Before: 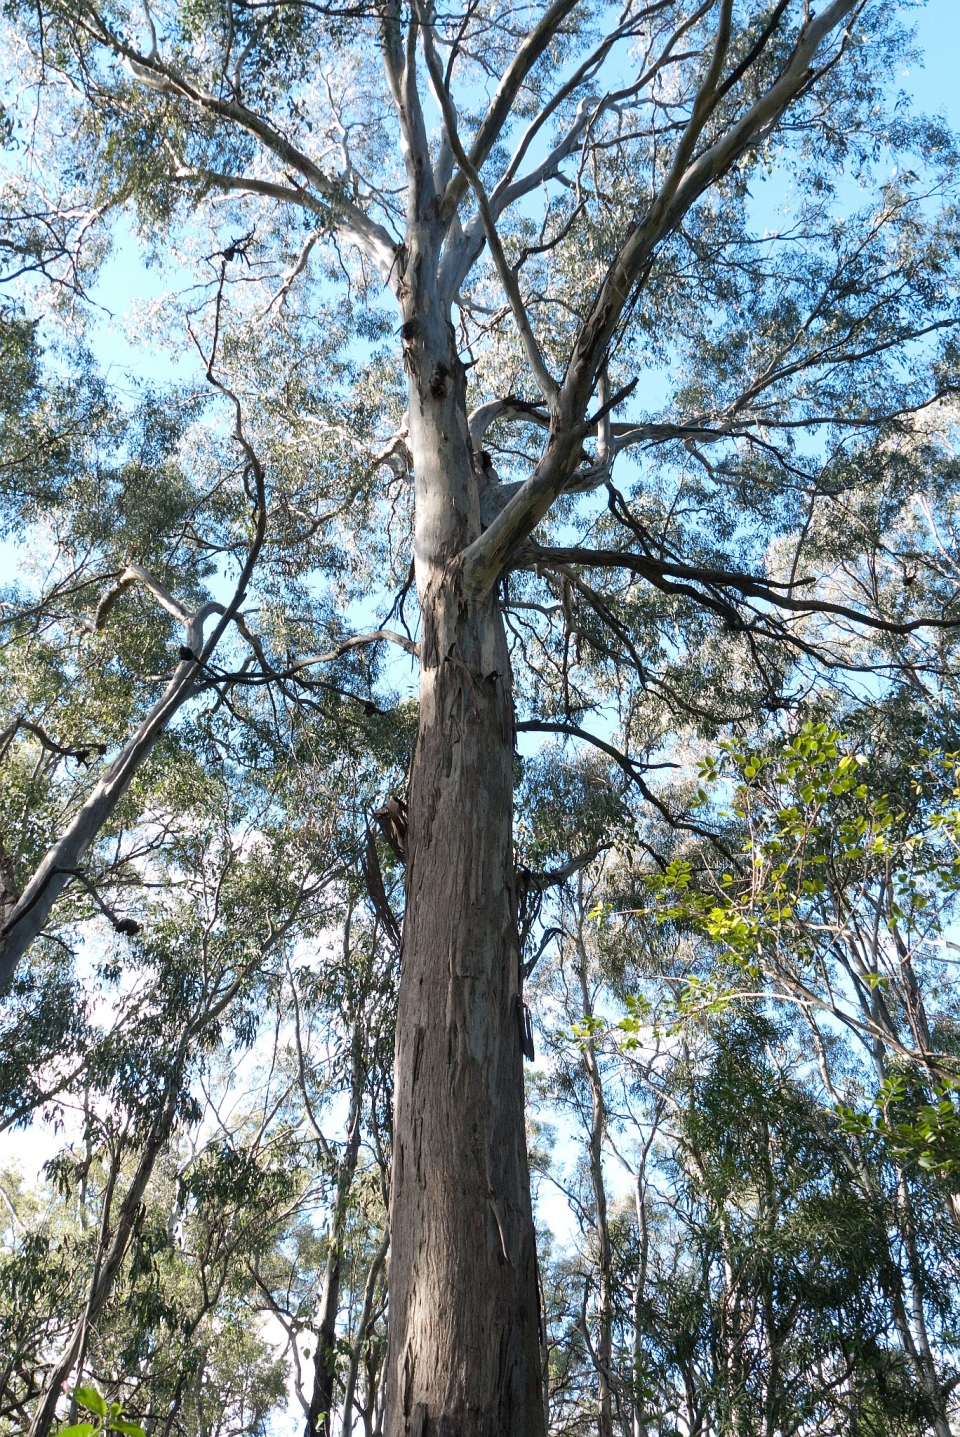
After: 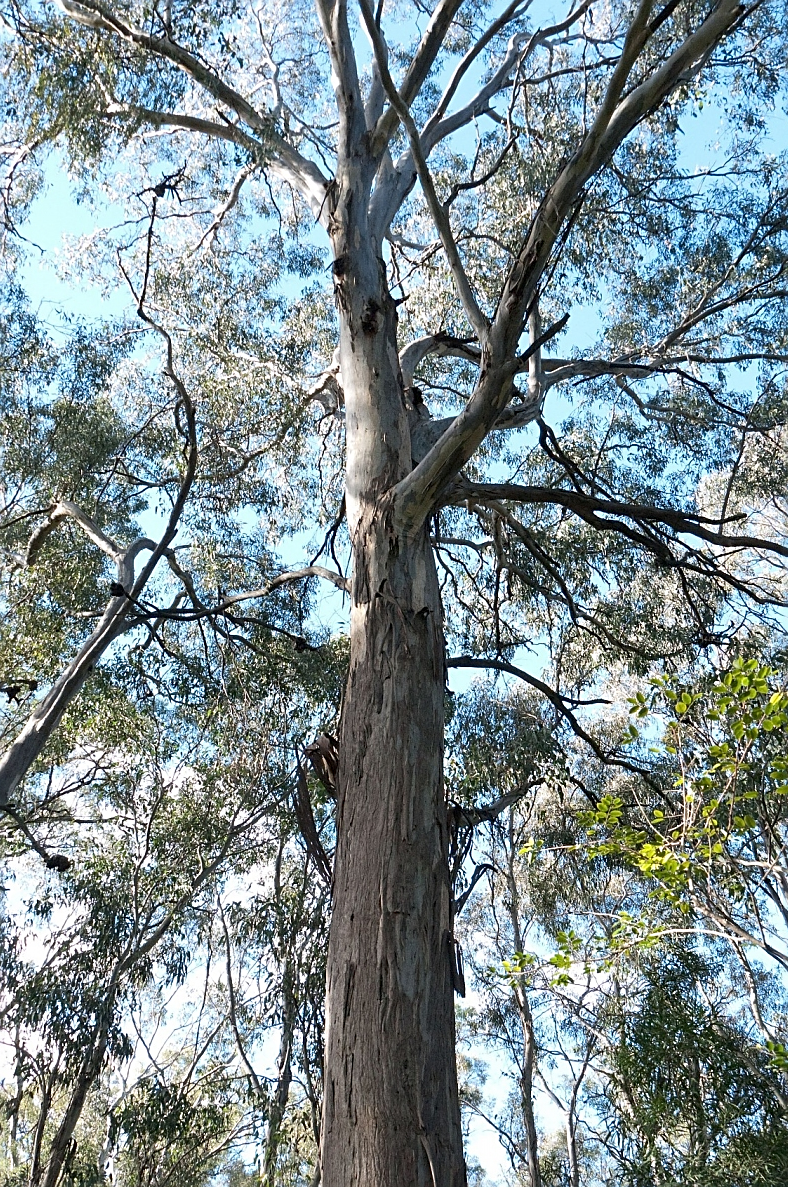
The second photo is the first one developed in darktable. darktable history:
sharpen: on, module defaults
crop and rotate: left 7.243%, top 4.468%, right 10.582%, bottom 12.926%
